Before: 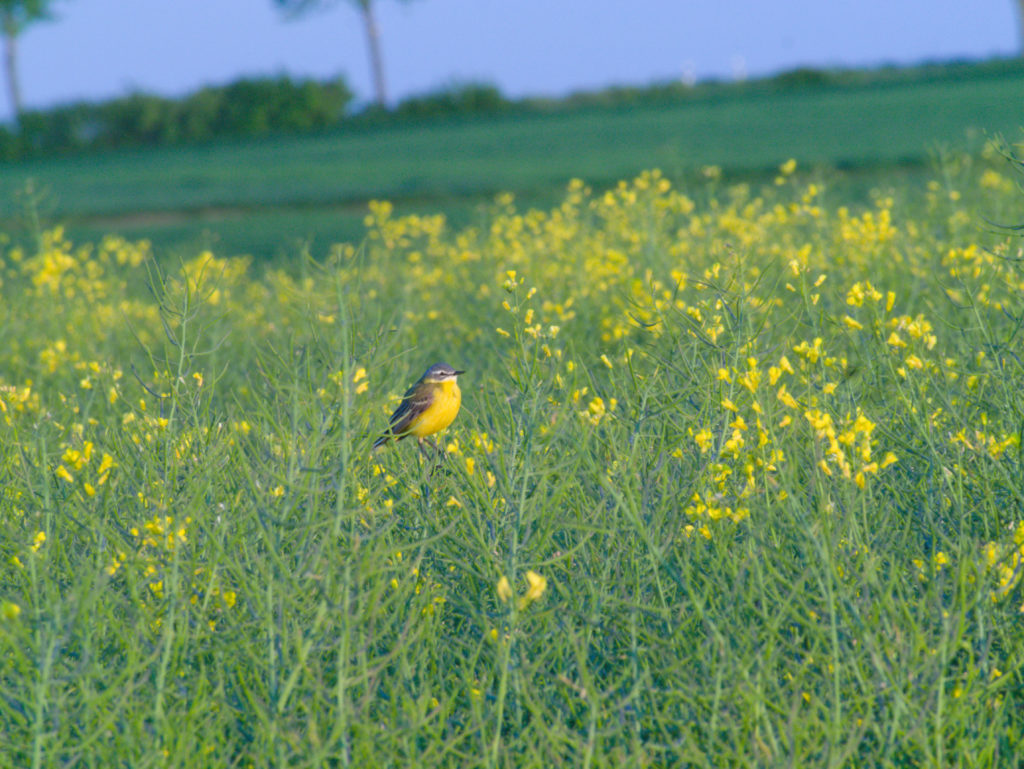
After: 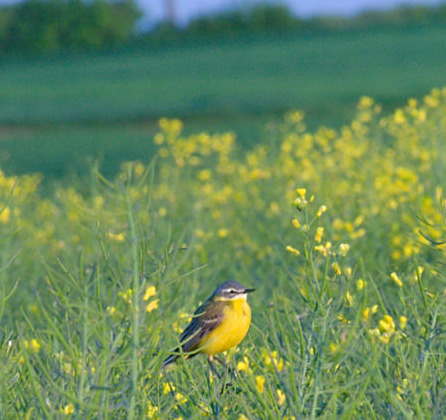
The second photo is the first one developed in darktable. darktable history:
sharpen: on, module defaults
crop: left 20.569%, top 10.779%, right 35.861%, bottom 34.494%
